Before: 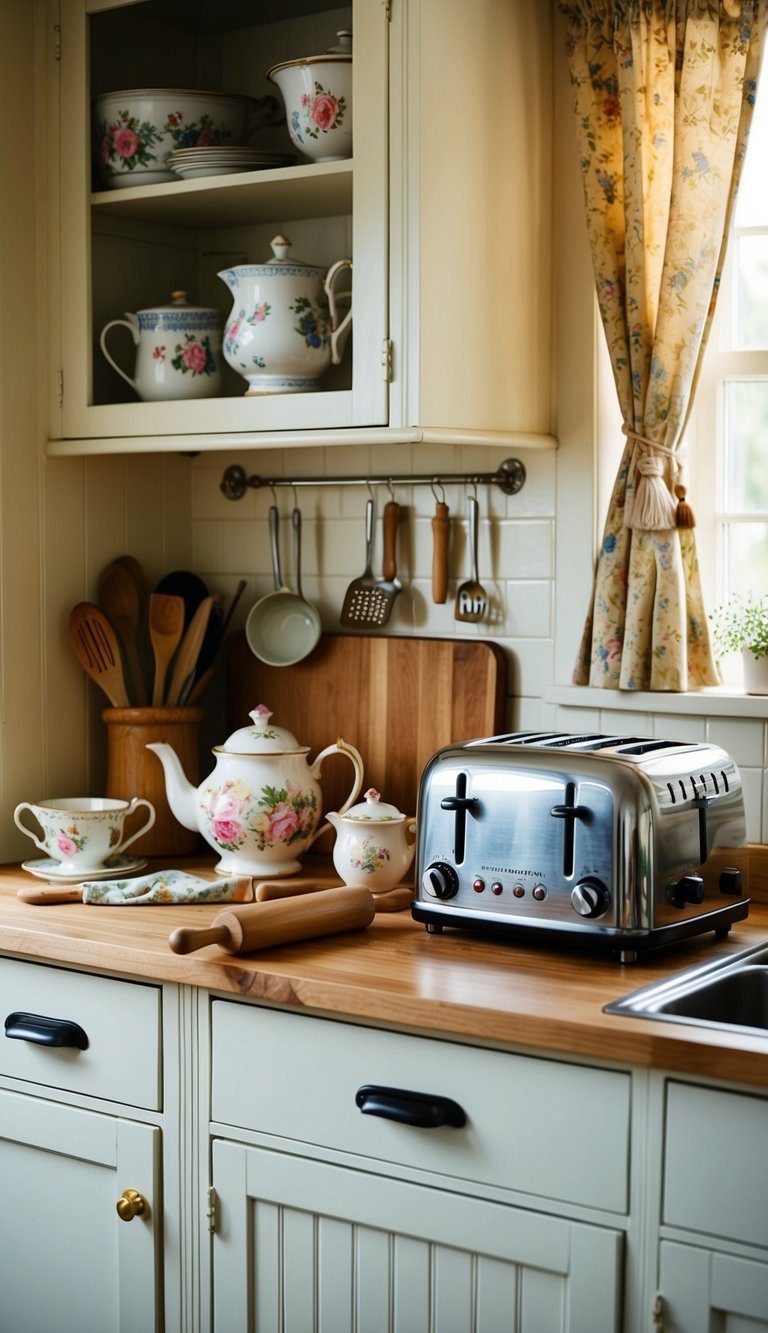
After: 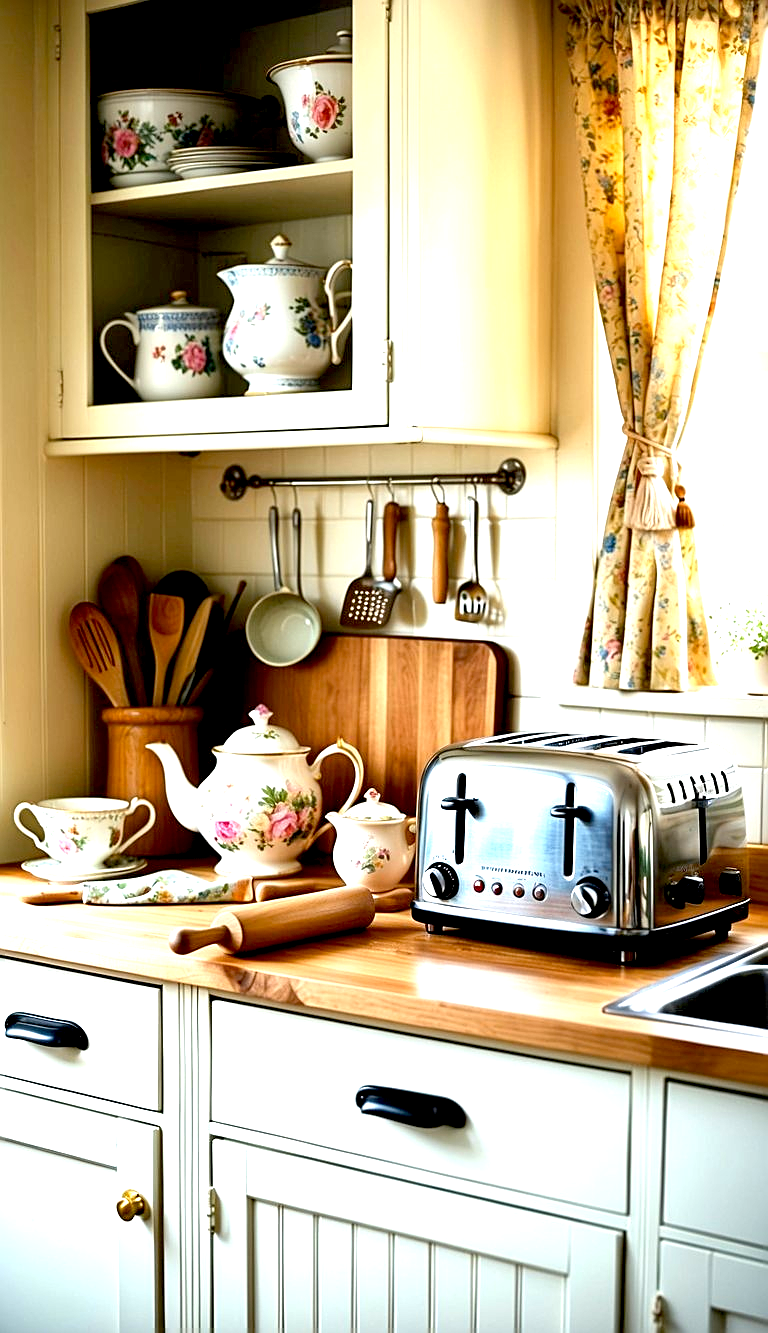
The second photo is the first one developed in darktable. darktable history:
sharpen: on, module defaults
exposure: black level correction 0.009, exposure 1.425 EV, compensate highlight preservation false
